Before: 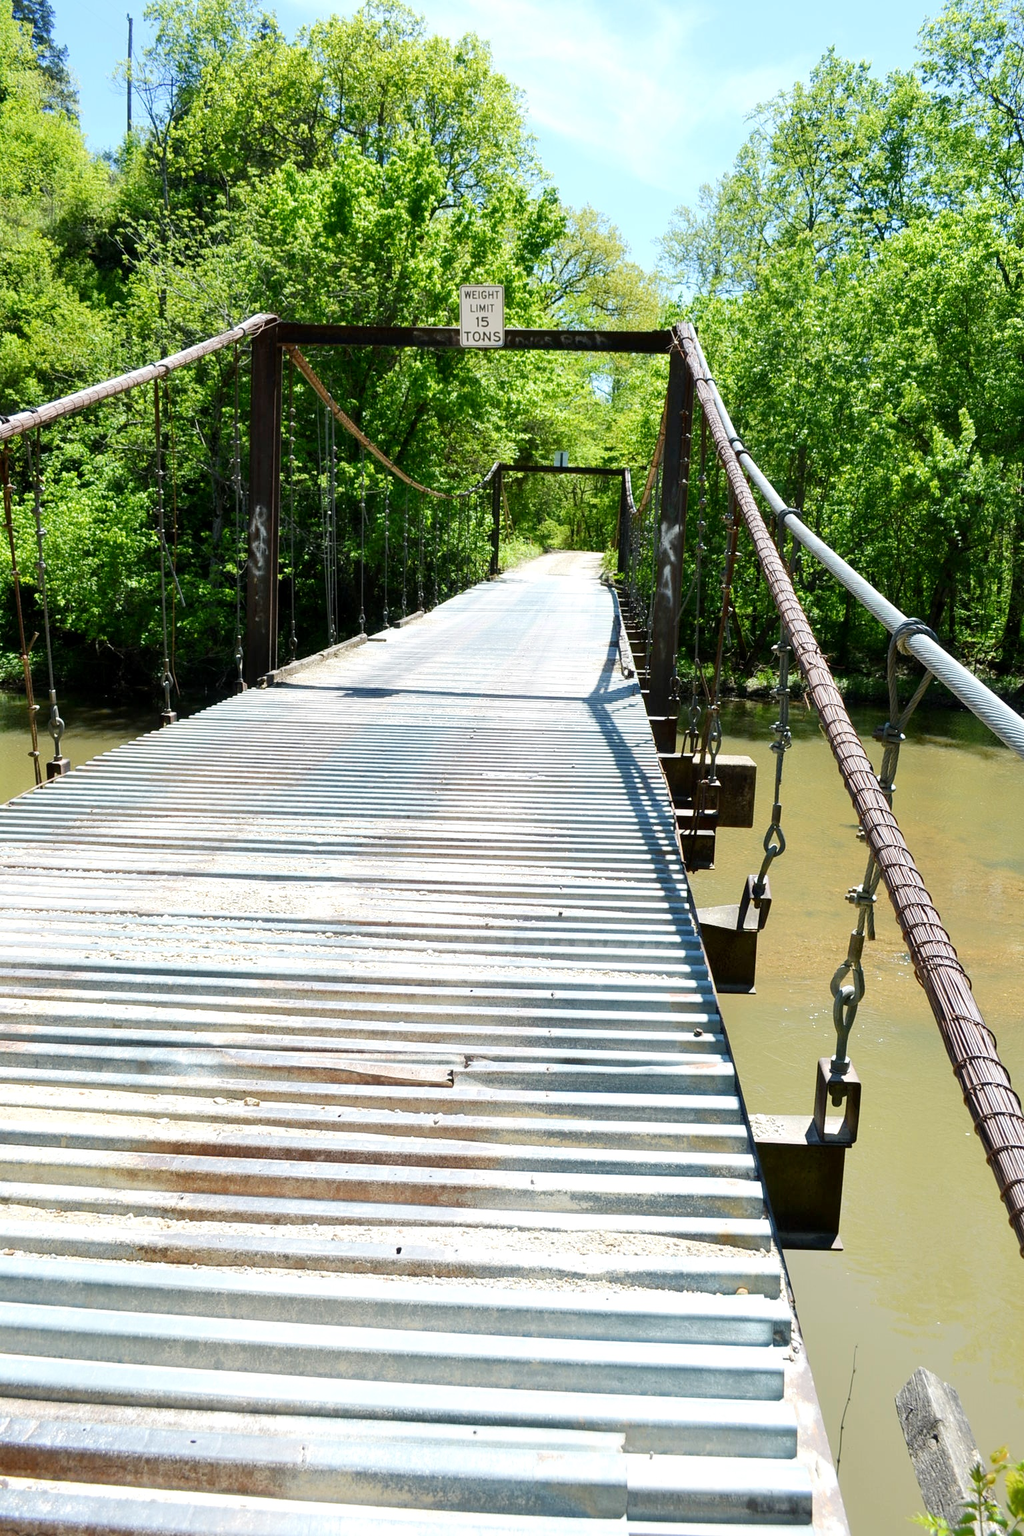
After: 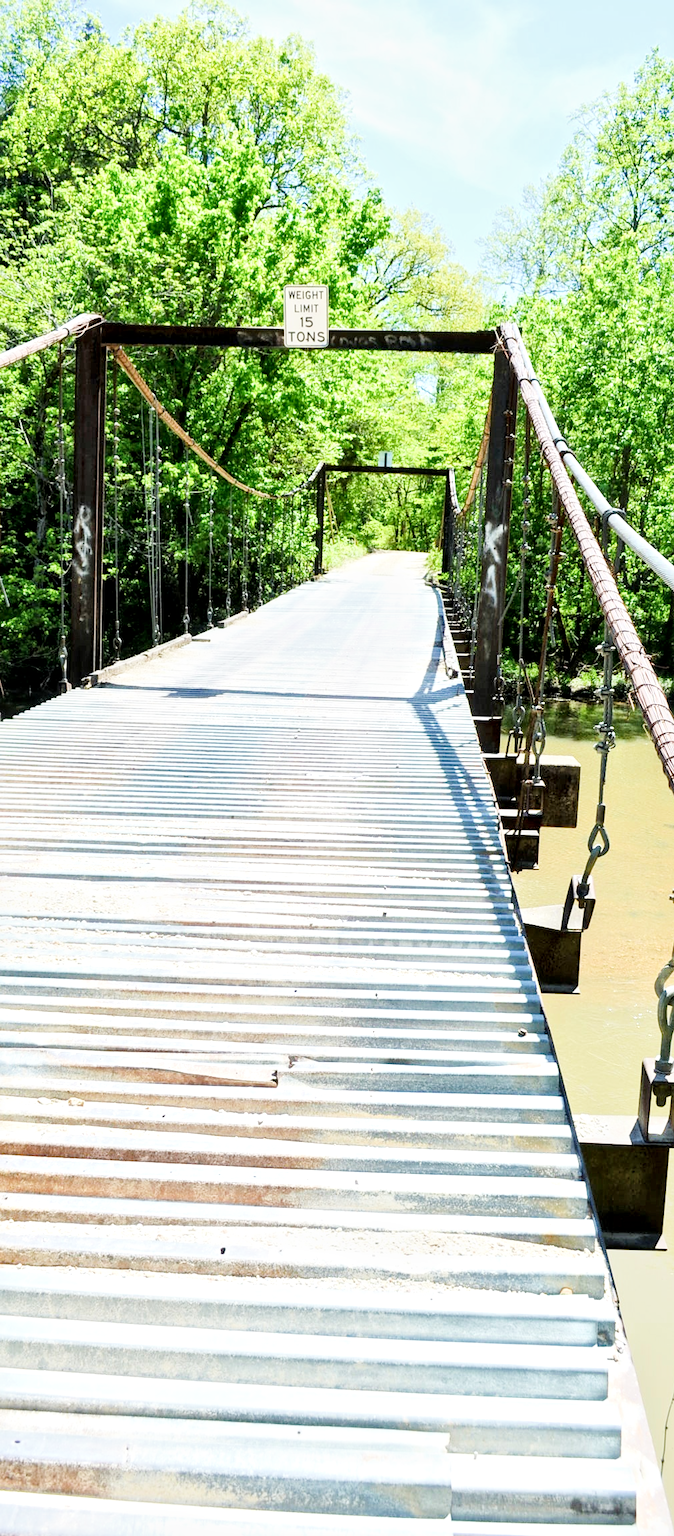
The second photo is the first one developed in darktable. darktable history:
tone equalizer: -8 EV -0.43 EV, -7 EV -0.38 EV, -6 EV -0.32 EV, -5 EV -0.212 EV, -3 EV 0.207 EV, -2 EV 0.348 EV, -1 EV 0.382 EV, +0 EV 0.442 EV, edges refinement/feathering 500, mask exposure compensation -1.57 EV, preserve details no
filmic rgb: black relative exposure -16 EV, white relative exposure 6.1 EV, threshold 2.95 EV, hardness 5.23, enable highlight reconstruction true
local contrast: mode bilateral grid, contrast 20, coarseness 19, detail 163%, midtone range 0.2
exposure: black level correction 0, exposure 1.492 EV, compensate exposure bias true, compensate highlight preservation false
crop: left 17.2%, right 16.976%
